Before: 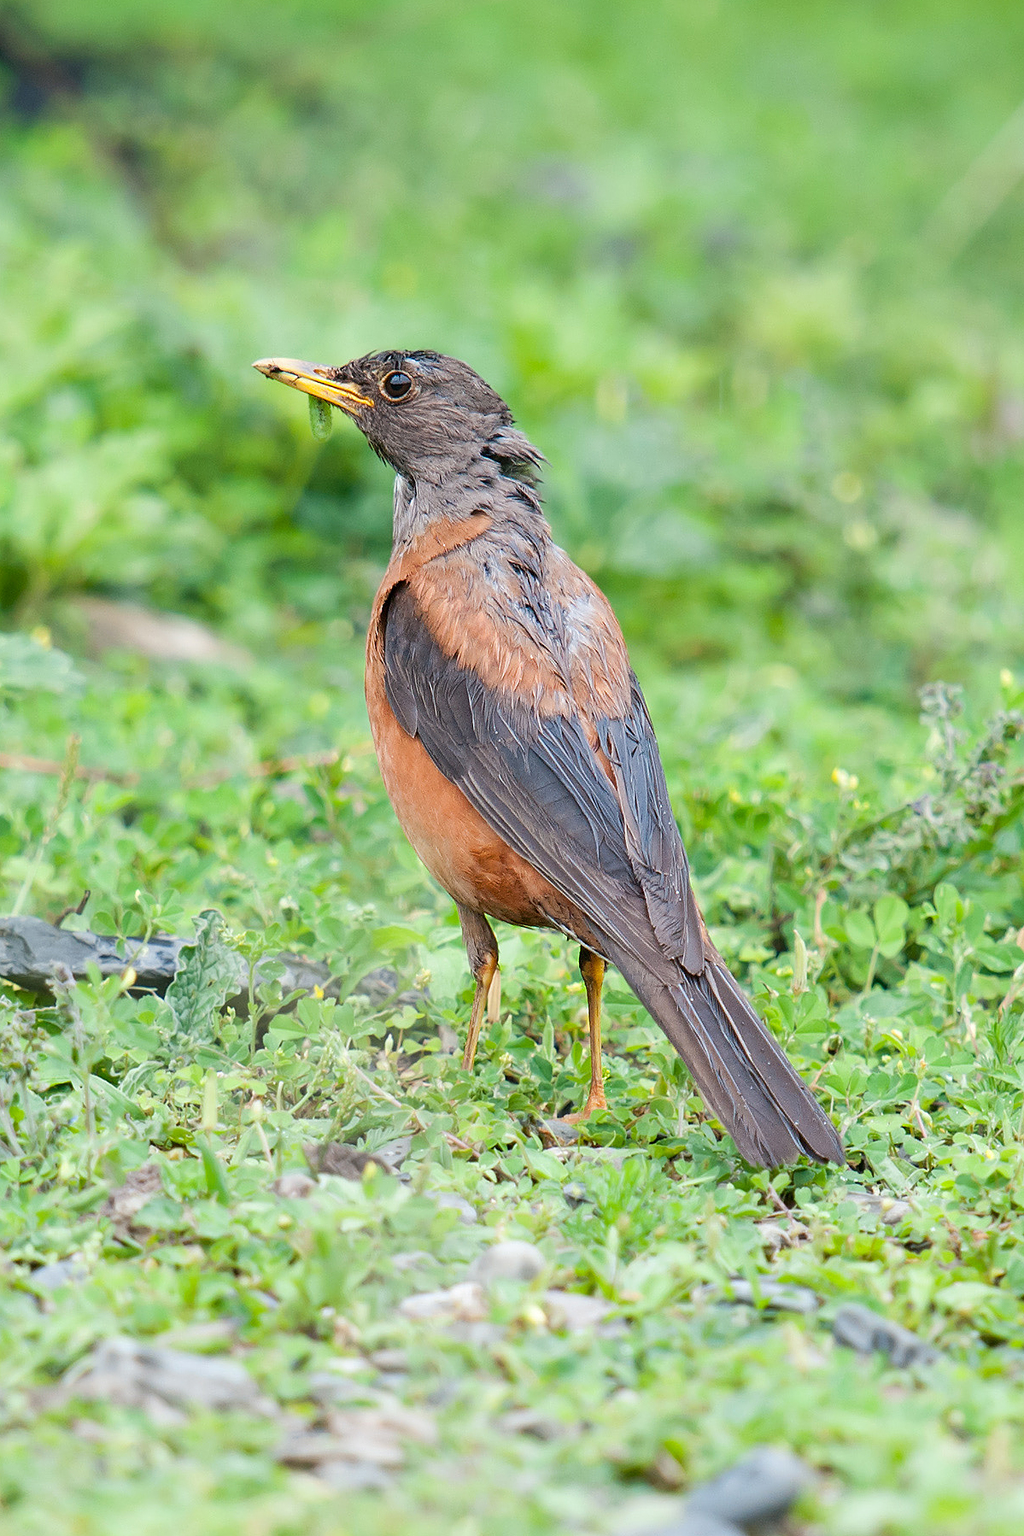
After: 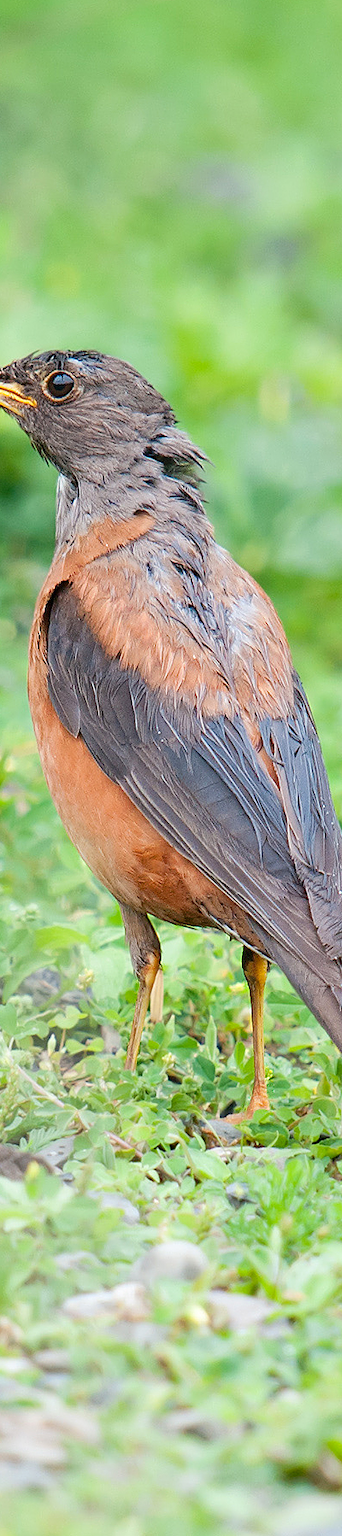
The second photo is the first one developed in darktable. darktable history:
levels: levels [0, 0.478, 1]
crop: left 32.965%, right 33.587%
